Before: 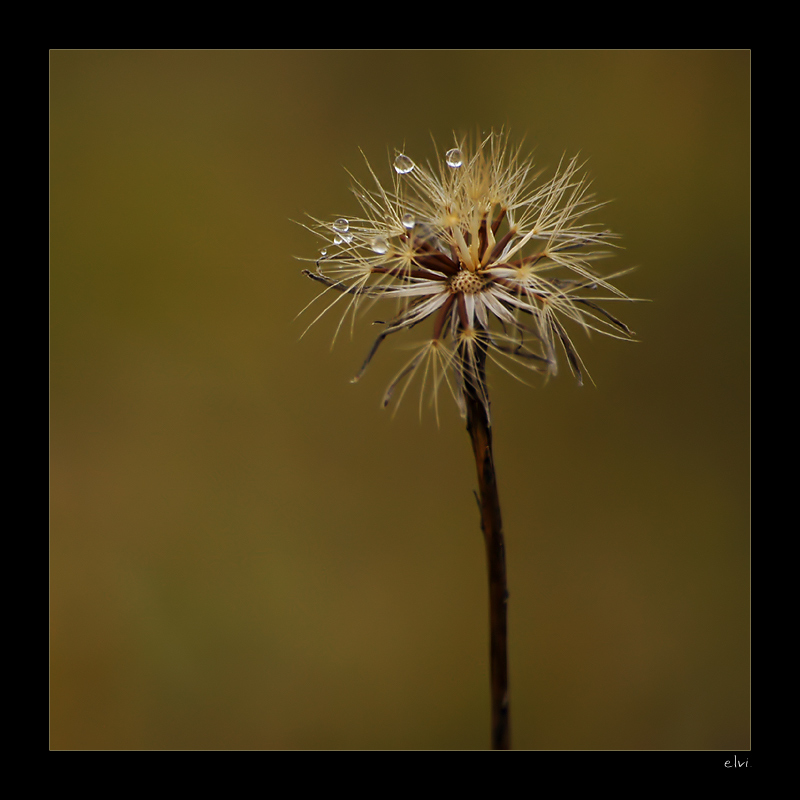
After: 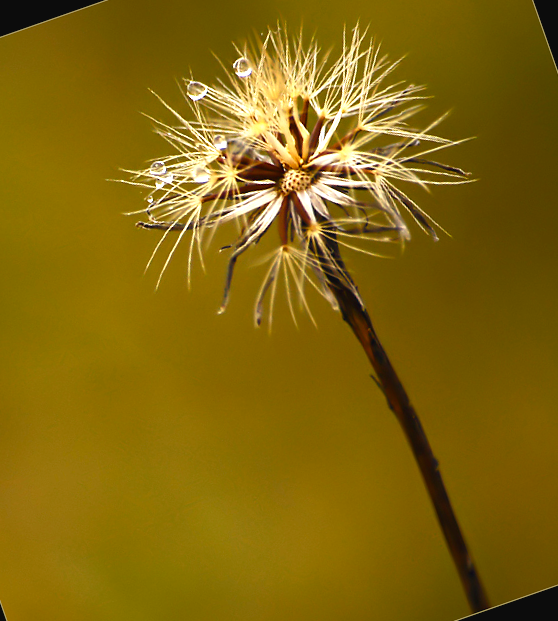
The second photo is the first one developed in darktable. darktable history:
exposure: black level correction 0, exposure 1.029 EV, compensate highlight preservation false
color balance rgb: global offset › luminance 0.481%, perceptual saturation grading › global saturation 20%, perceptual saturation grading › highlights -24.945%, perceptual saturation grading › shadows 49.311%, perceptual brilliance grading › global brilliance 15.343%, perceptual brilliance grading › shadows -35.716%
crop and rotate: angle 19.26°, left 6.981%, right 4.121%, bottom 1.067%
